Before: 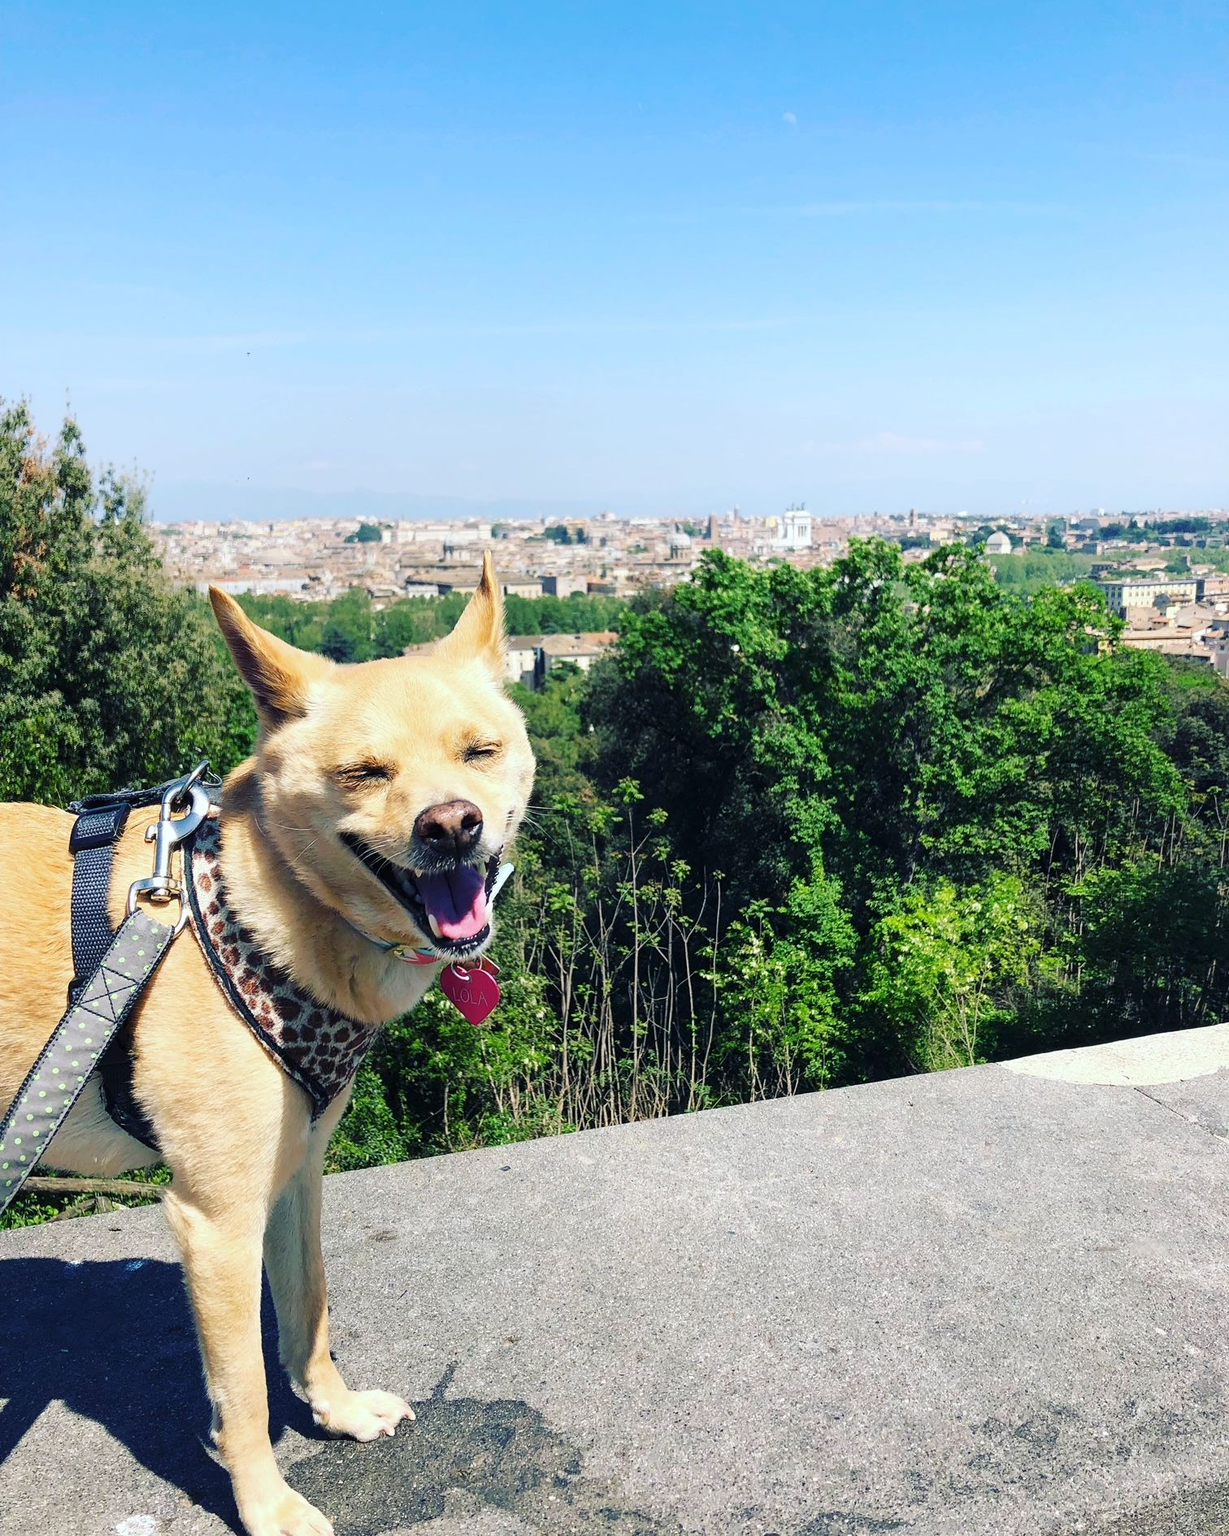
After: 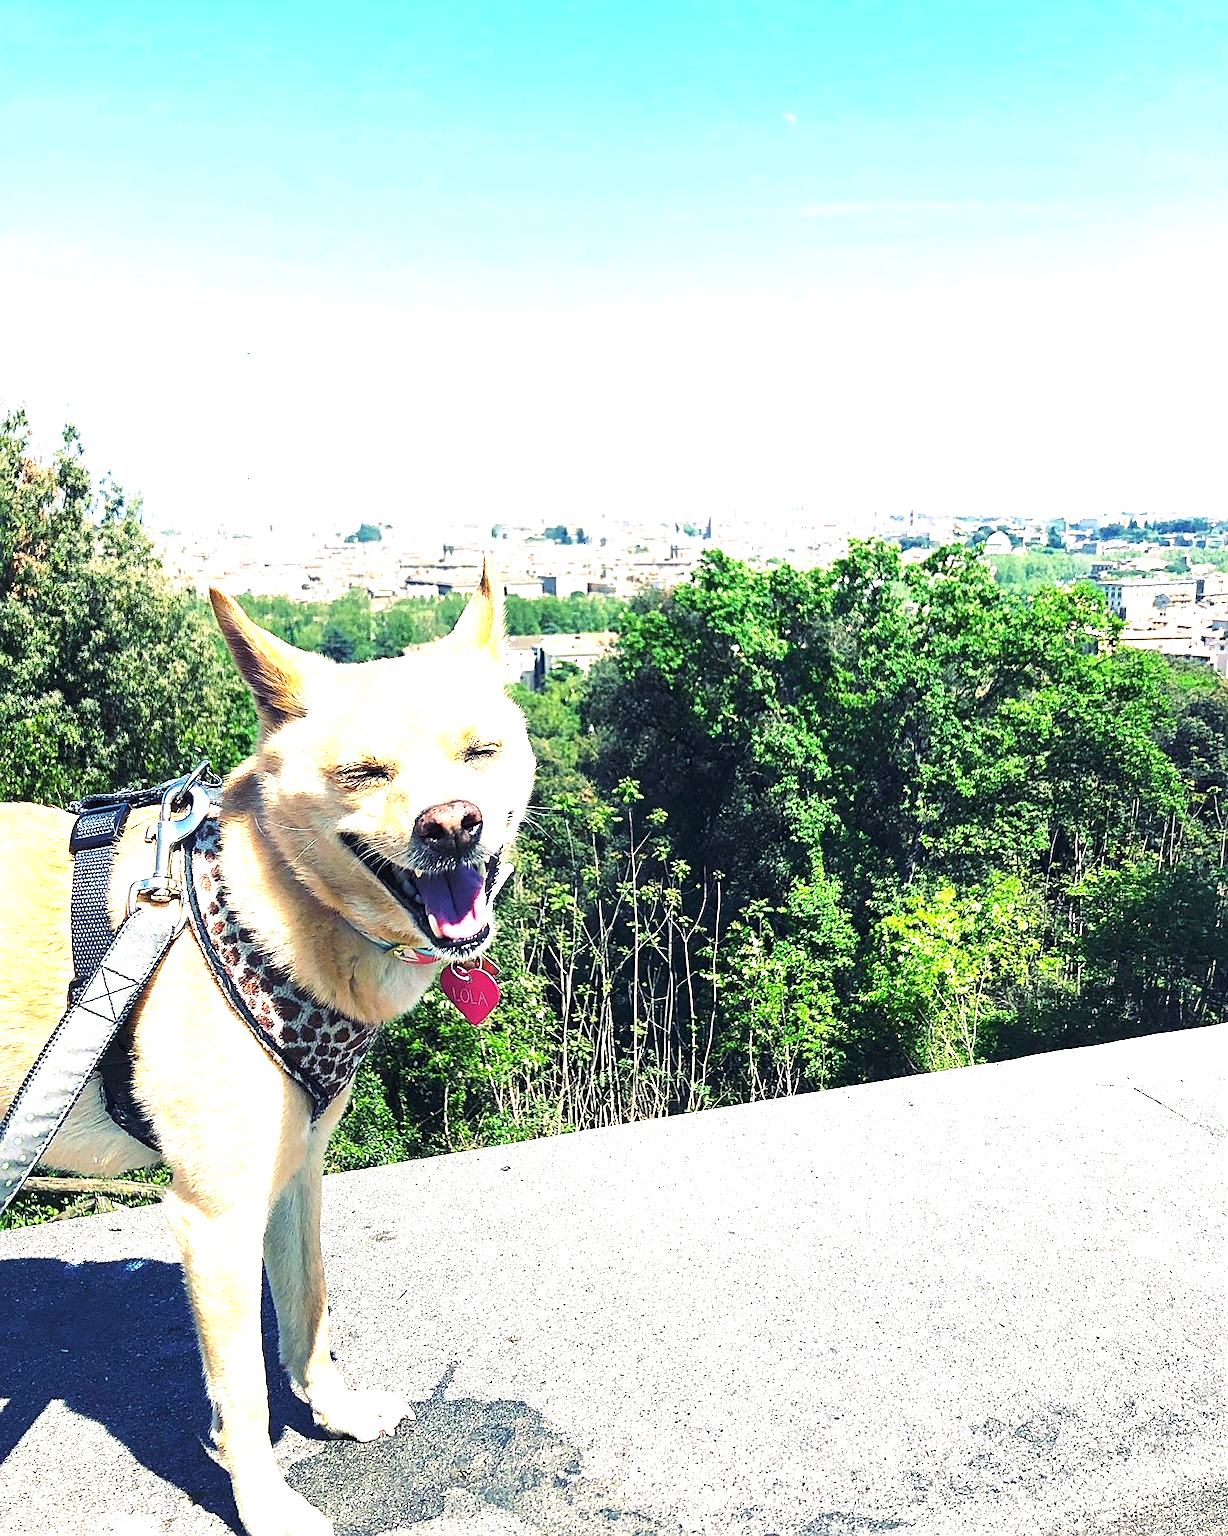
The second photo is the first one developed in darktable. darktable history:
exposure: black level correction 0, exposure 1.279 EV, compensate highlight preservation false
sharpen: on, module defaults
